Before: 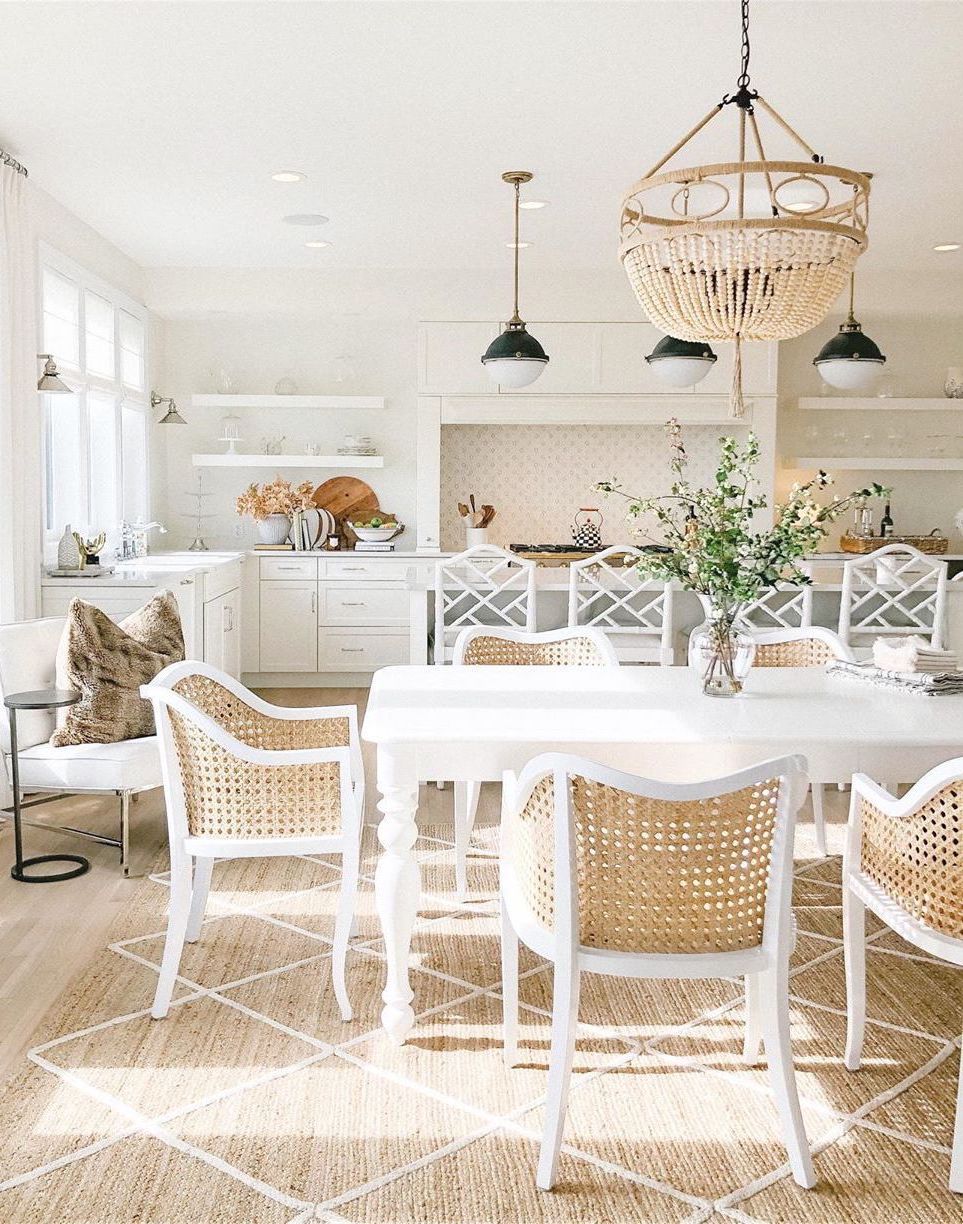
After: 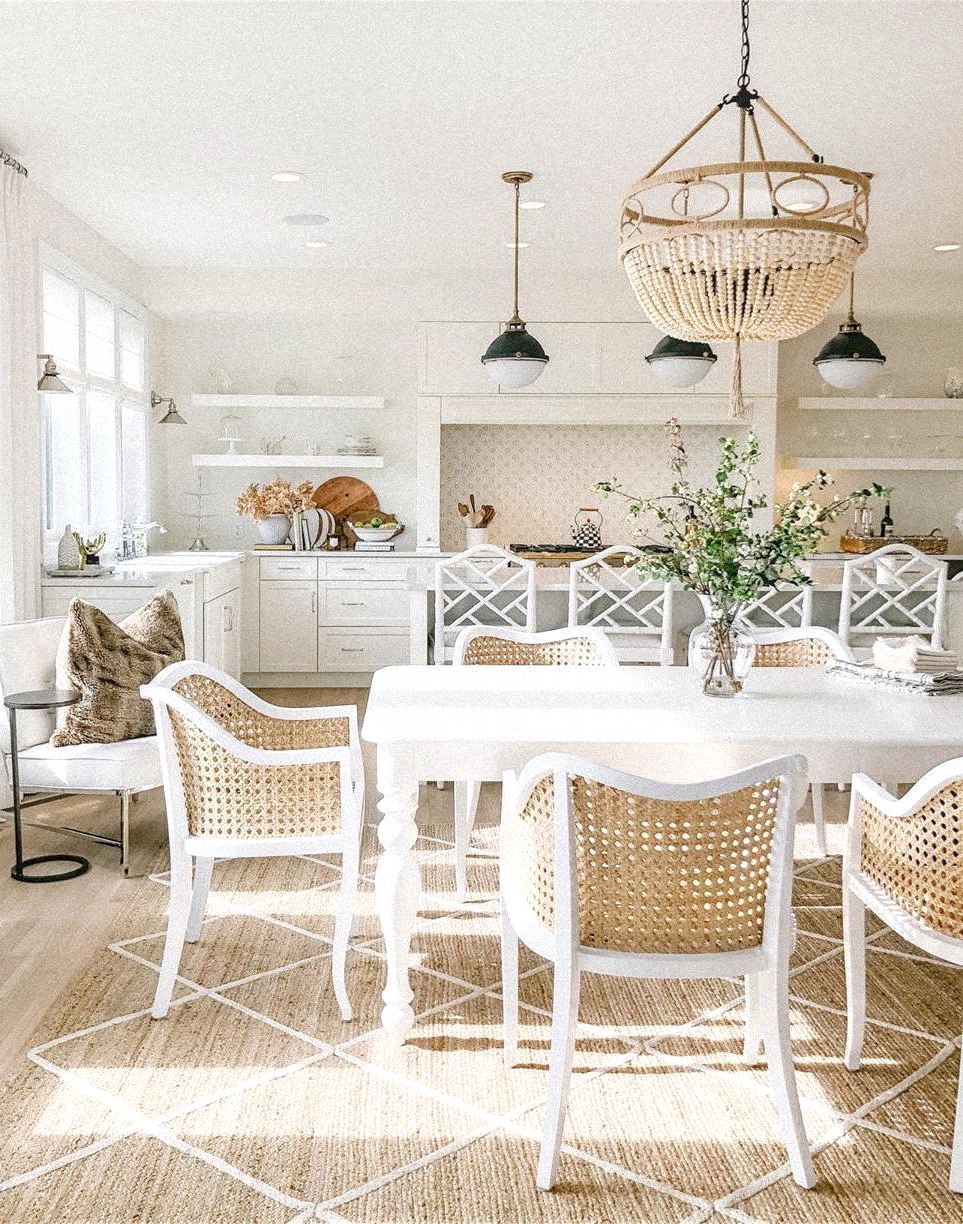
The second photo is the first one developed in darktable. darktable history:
local contrast: detail 130%
grain: mid-tones bias 0%
